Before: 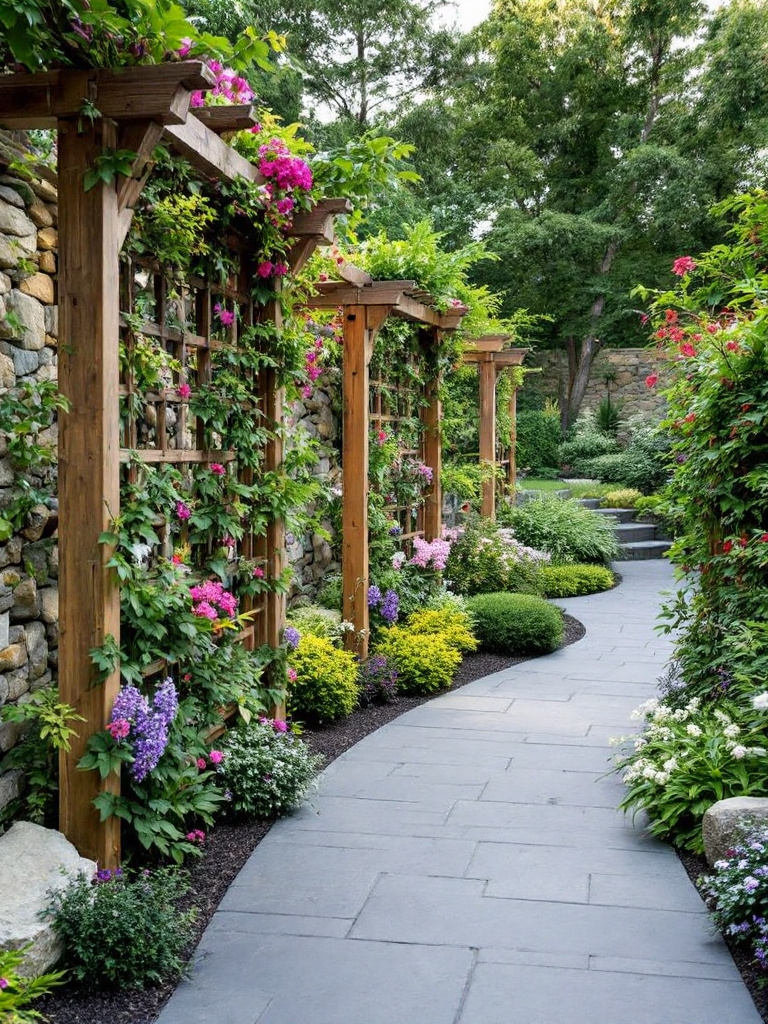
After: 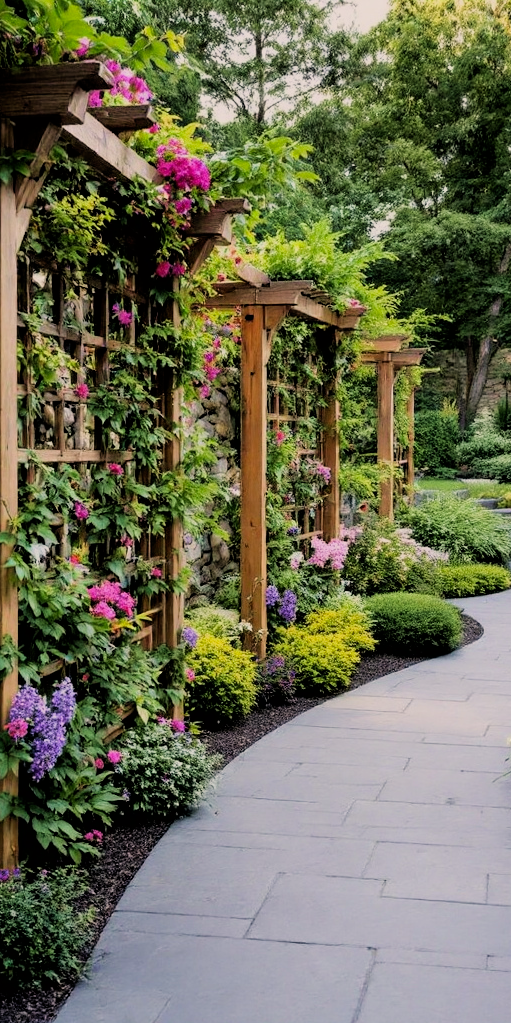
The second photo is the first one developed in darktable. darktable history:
crop and rotate: left 13.409%, right 19.924%
filmic rgb: black relative exposure -5 EV, hardness 2.88, contrast 1.1
color correction: highlights a* 3.84, highlights b* 5.07
velvia: on, module defaults
